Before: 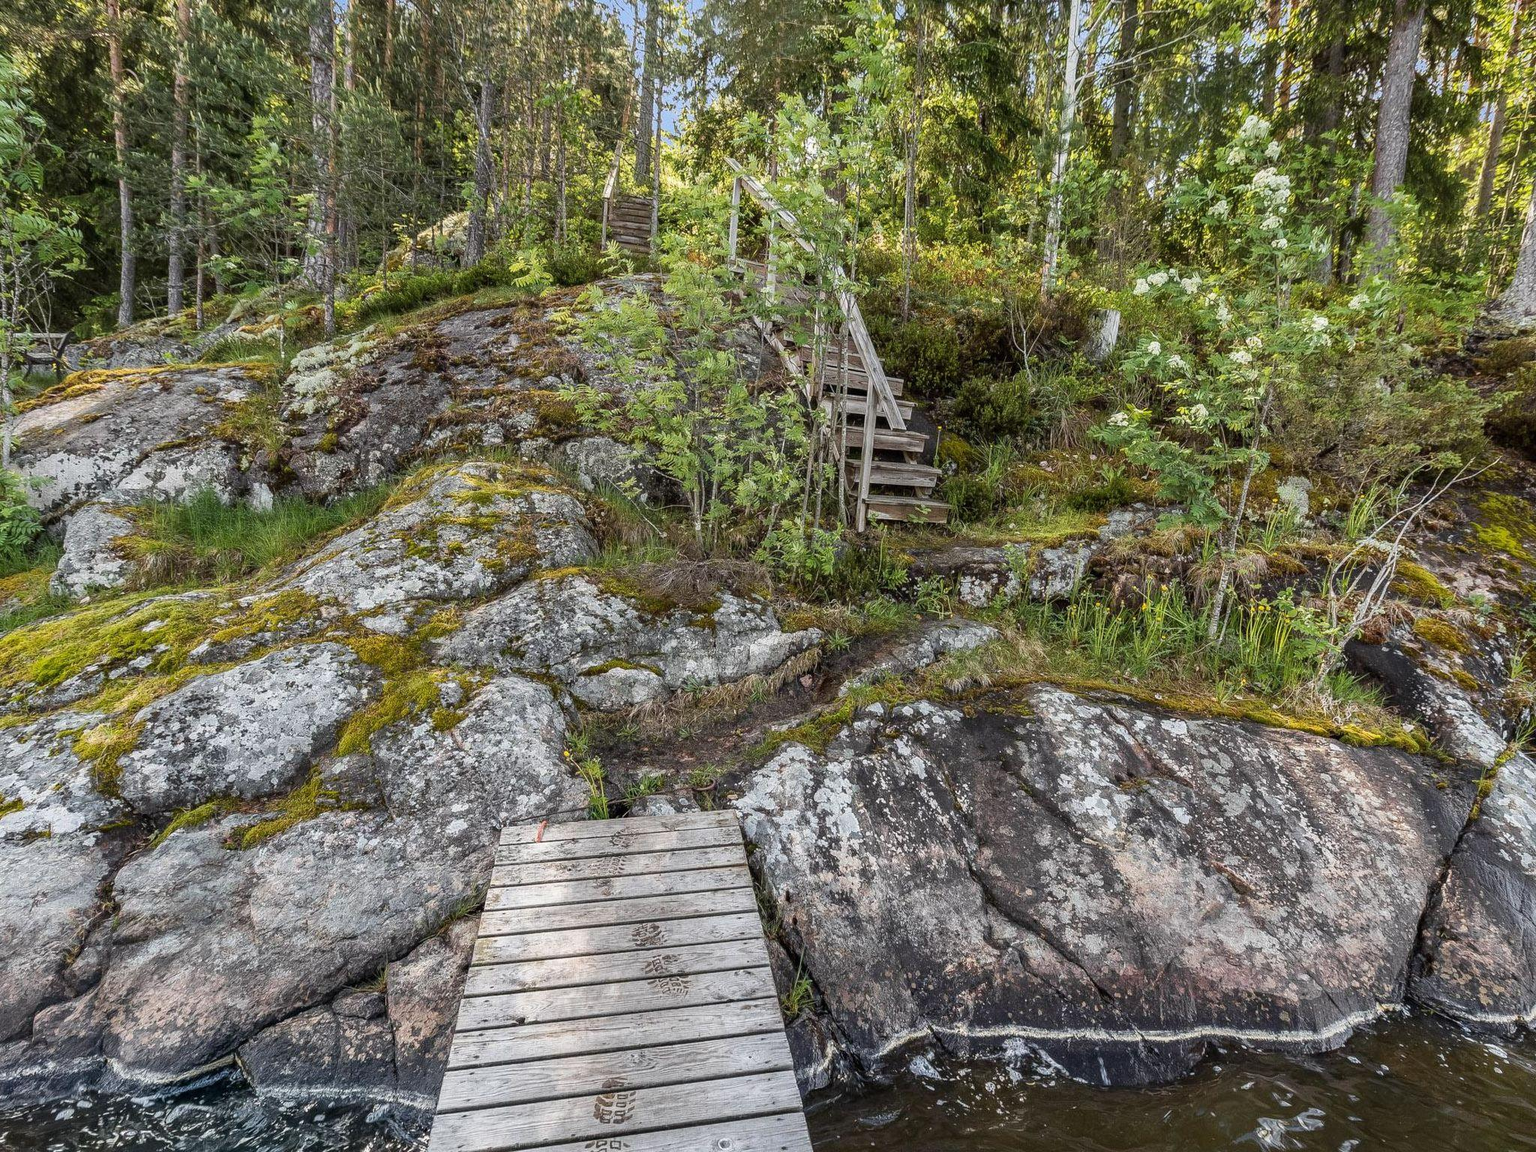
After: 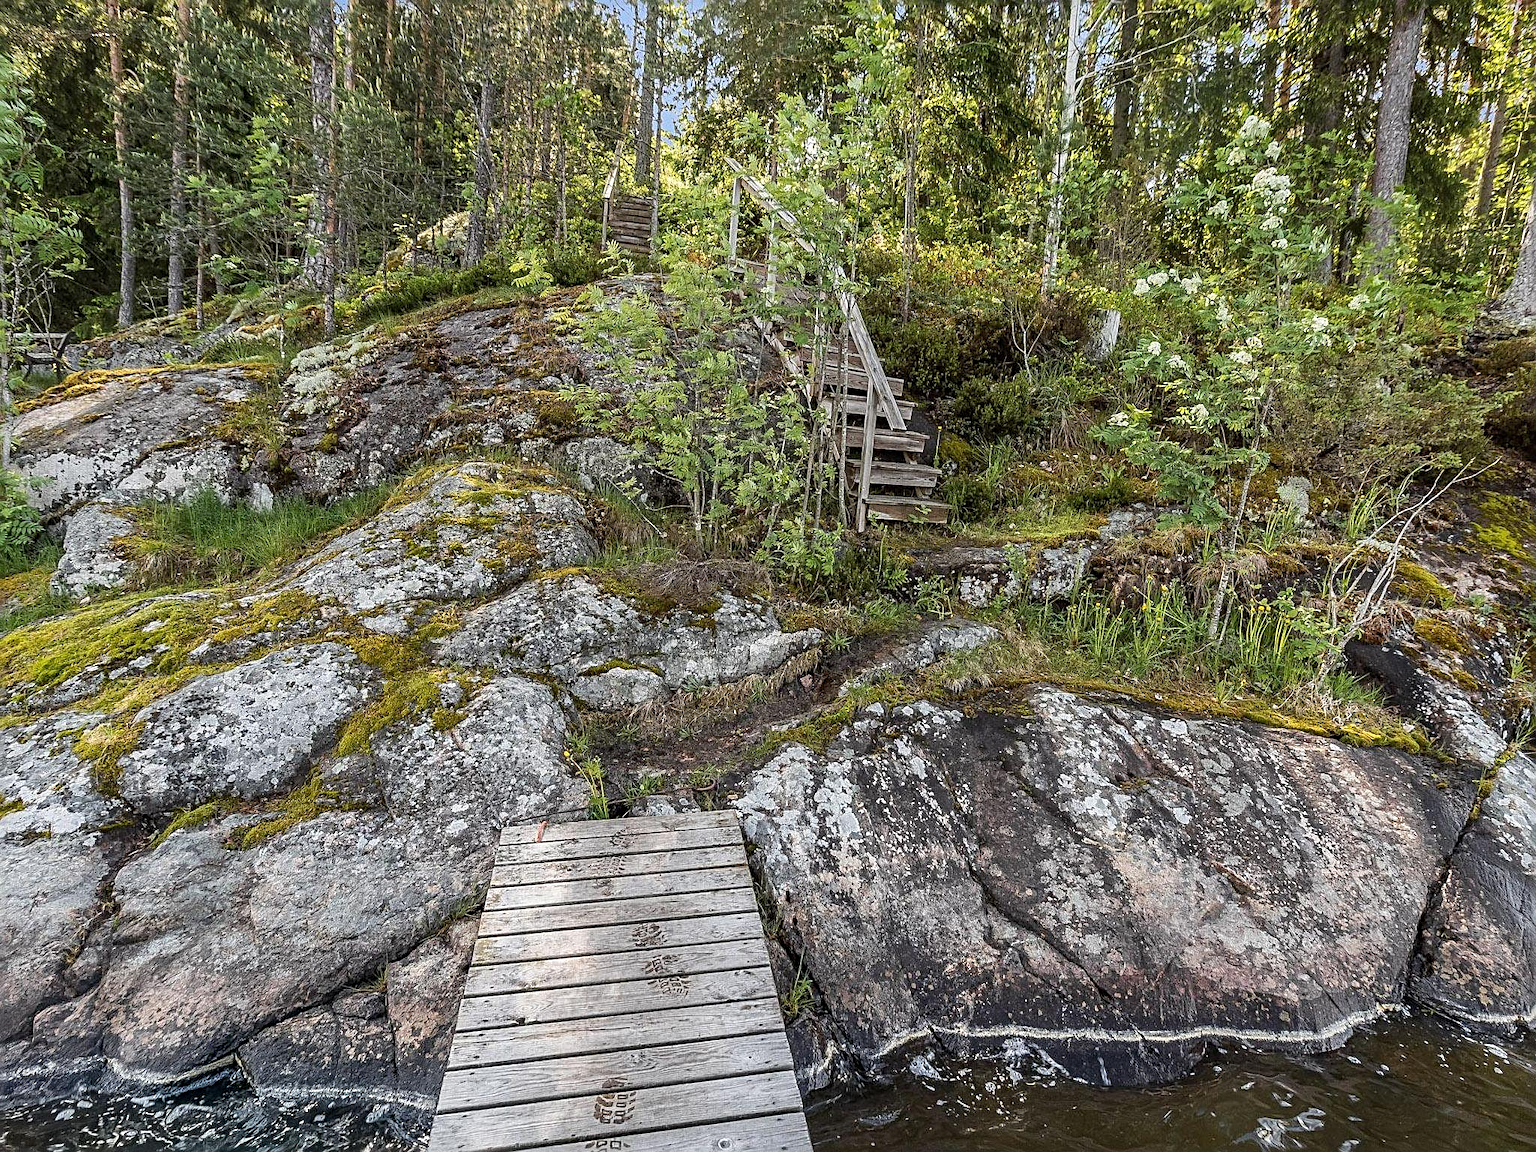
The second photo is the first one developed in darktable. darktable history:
sharpen: radius 2.536, amount 0.618
